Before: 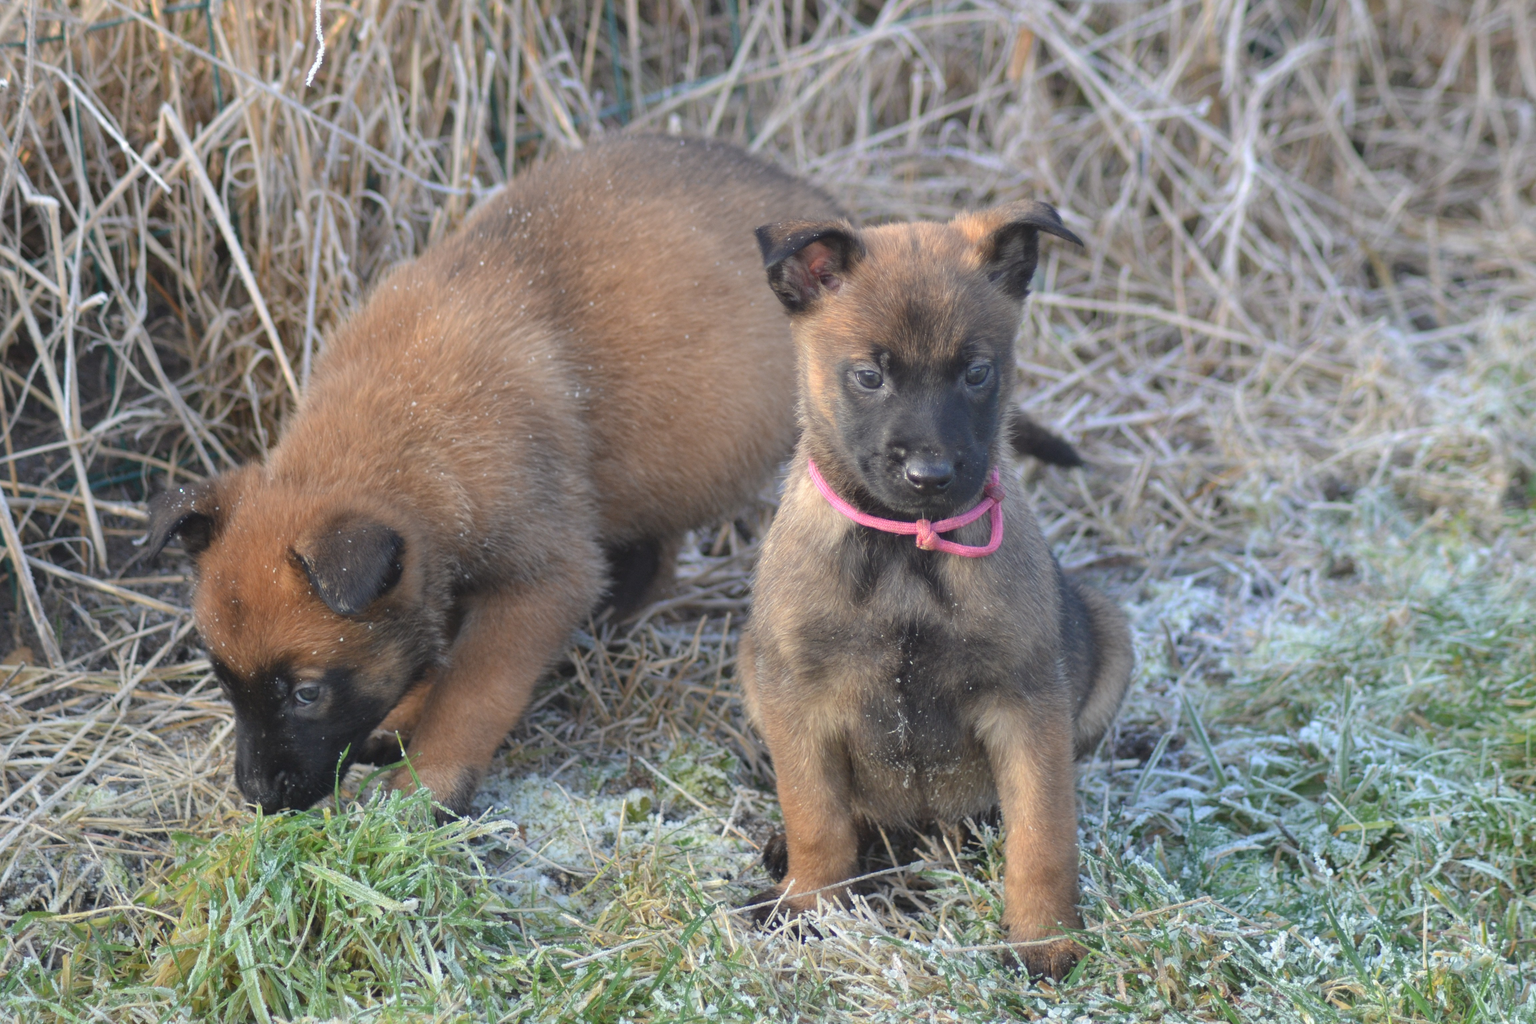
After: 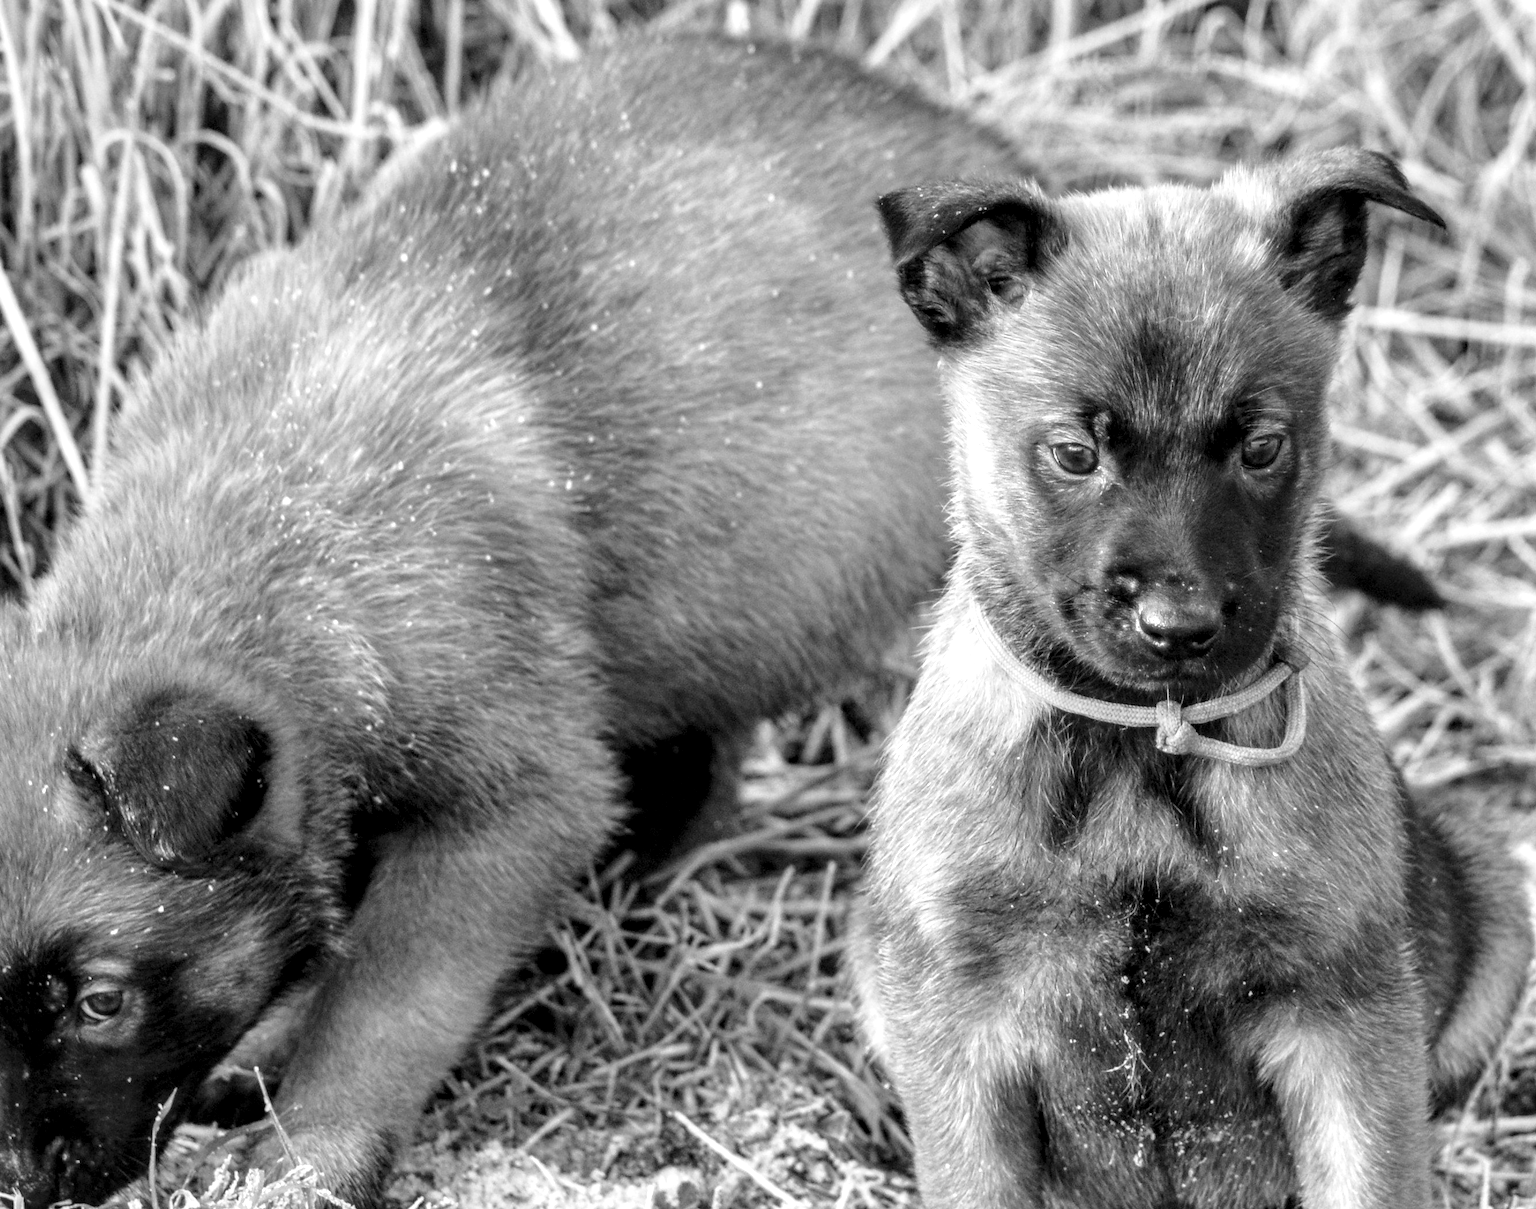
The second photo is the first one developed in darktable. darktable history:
crop: left 16.202%, top 11.208%, right 26.045%, bottom 20.557%
local contrast: highlights 12%, shadows 38%, detail 183%, midtone range 0.471
monochrome: on, module defaults
tone curve: curves: ch0 [(0, 0.023) (0.087, 0.065) (0.184, 0.168) (0.45, 0.54) (0.57, 0.683) (0.706, 0.841) (0.877, 0.948) (1, 0.984)]; ch1 [(0, 0) (0.388, 0.369) (0.447, 0.447) (0.505, 0.5) (0.534, 0.535) (0.563, 0.563) (0.579, 0.59) (0.644, 0.663) (1, 1)]; ch2 [(0, 0) (0.301, 0.259) (0.385, 0.395) (0.492, 0.496) (0.518, 0.537) (0.583, 0.605) (0.673, 0.667) (1, 1)], color space Lab, independent channels, preserve colors none
